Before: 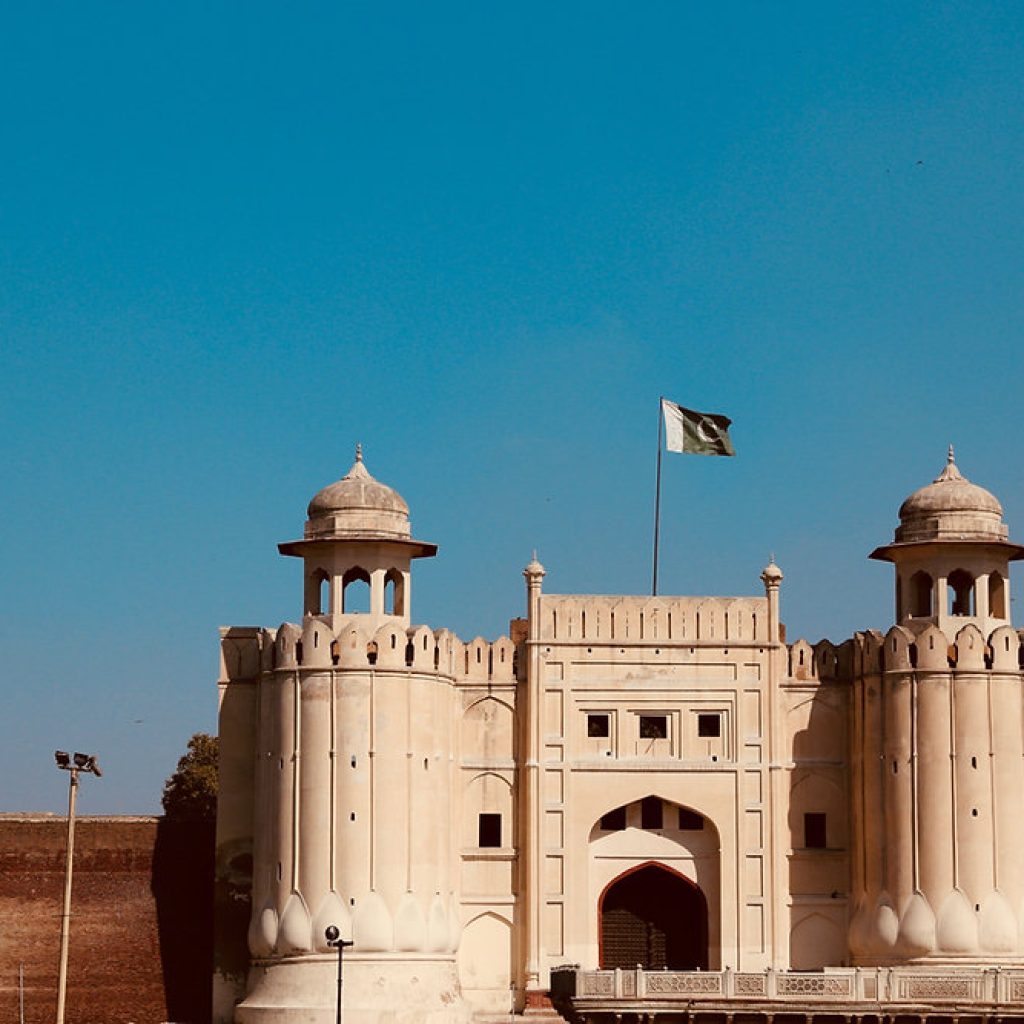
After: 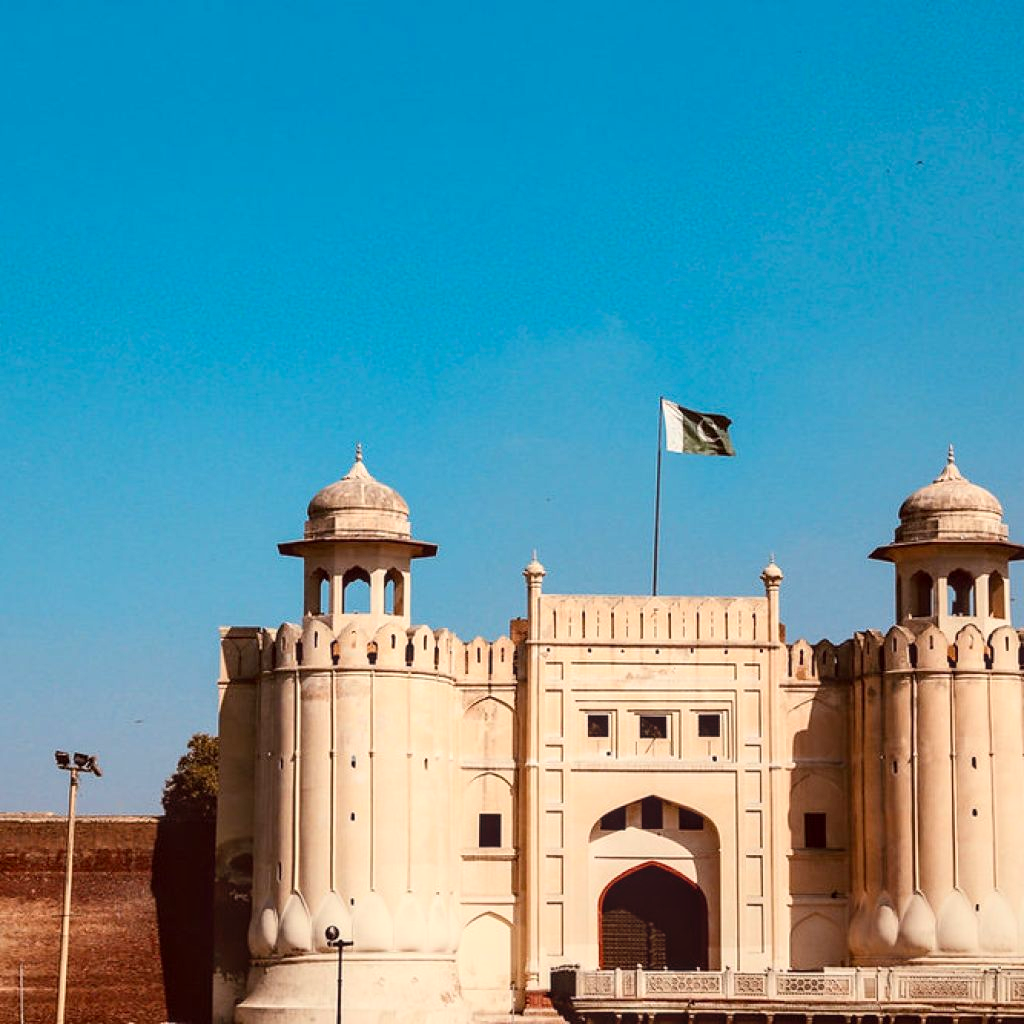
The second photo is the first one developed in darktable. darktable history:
contrast brightness saturation: contrast 0.2, brightness 0.16, saturation 0.22
local contrast: on, module defaults
